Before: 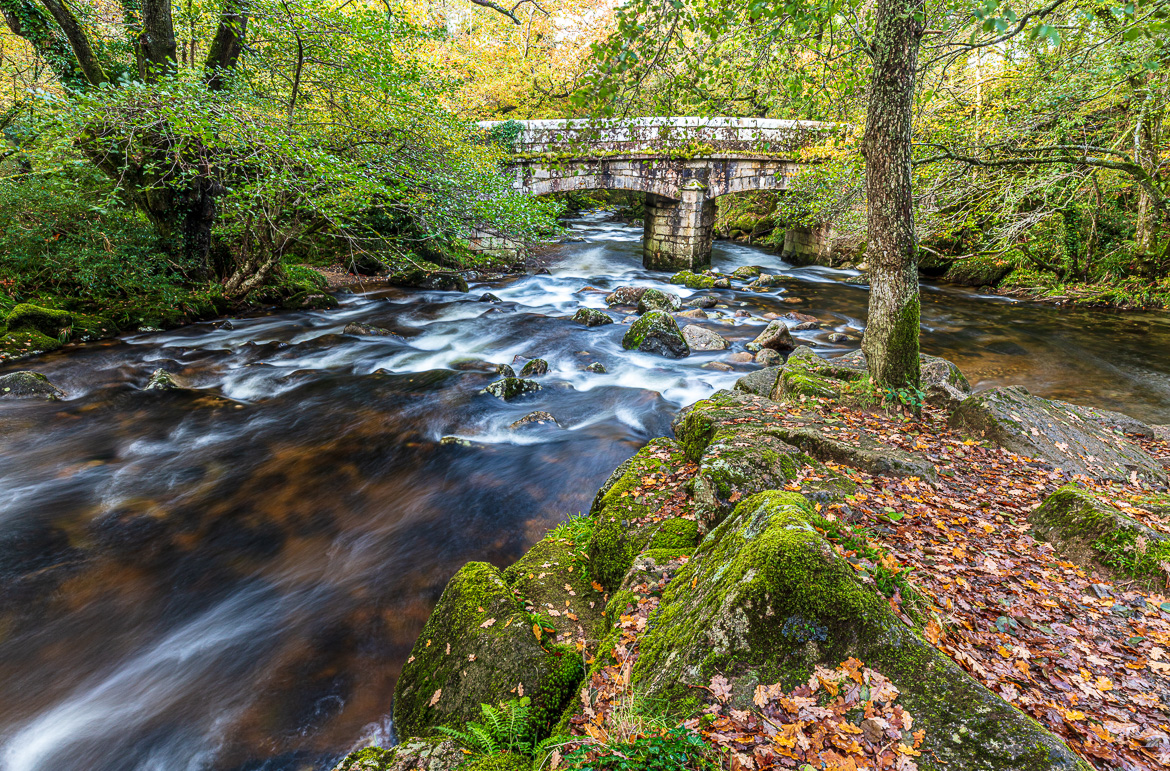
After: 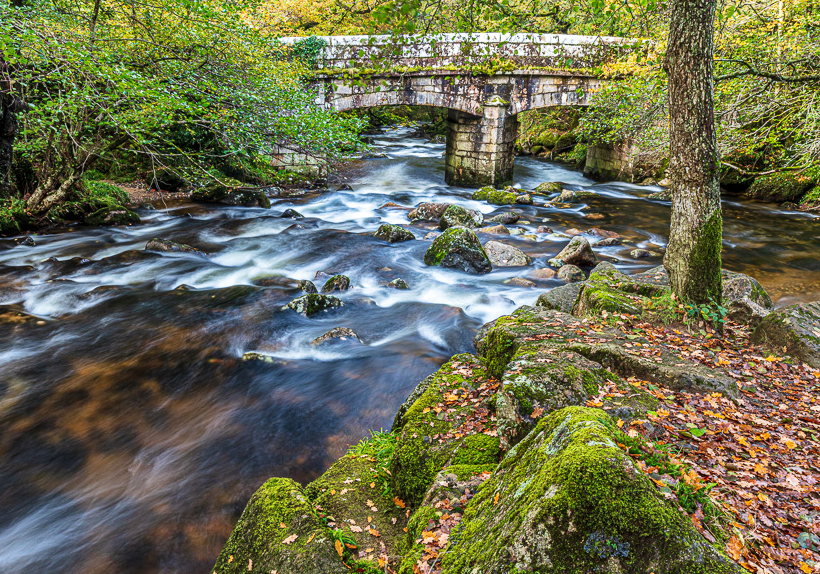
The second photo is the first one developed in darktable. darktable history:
shadows and highlights: shadows 59.75, soften with gaussian
crop and rotate: left 17.001%, top 10.958%, right 12.832%, bottom 14.592%
local contrast: mode bilateral grid, contrast 14, coarseness 35, detail 104%, midtone range 0.2
